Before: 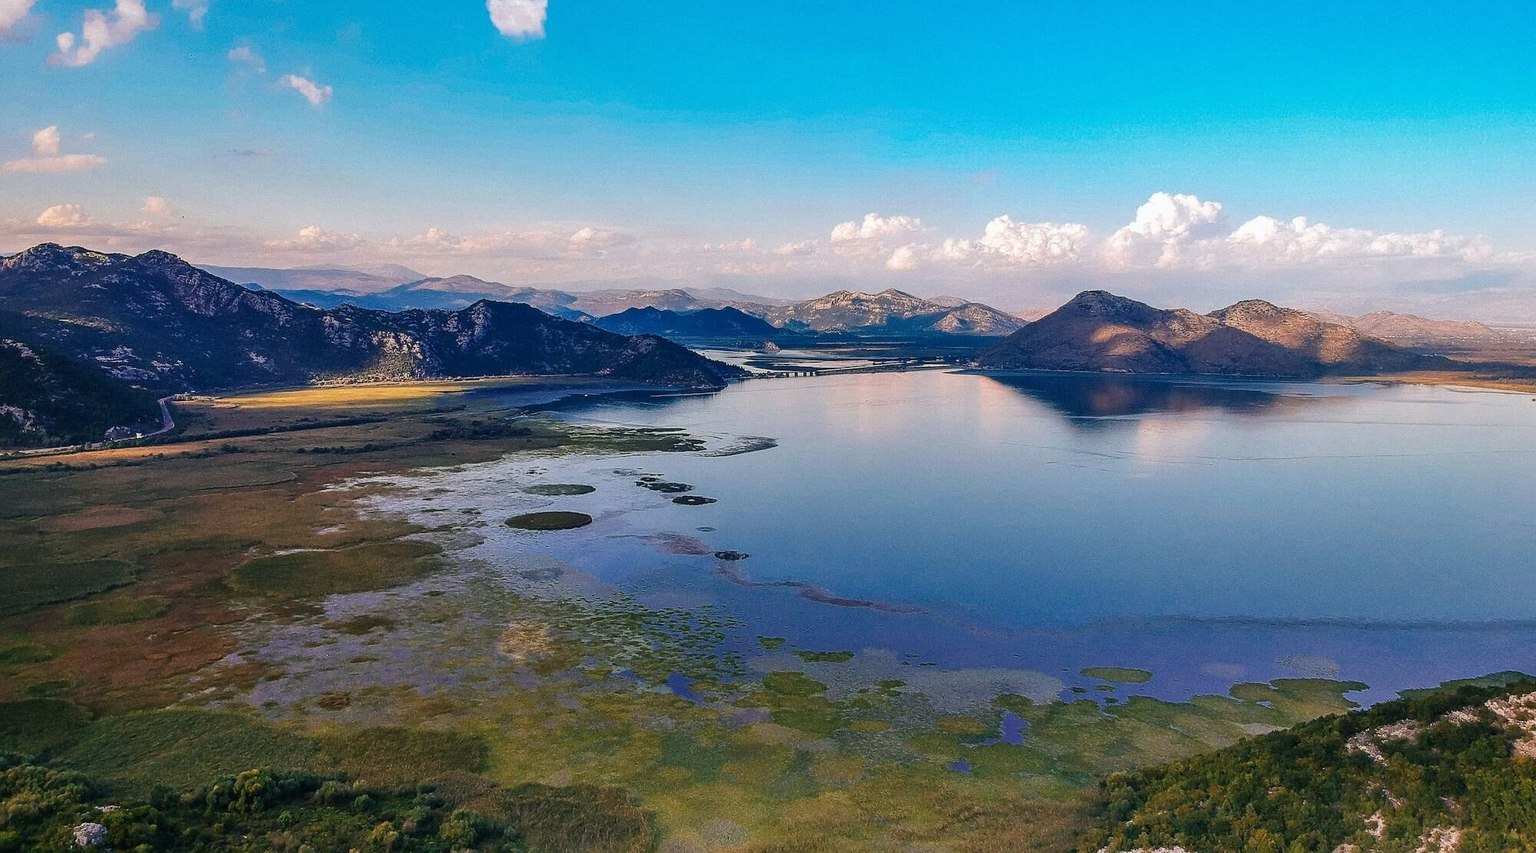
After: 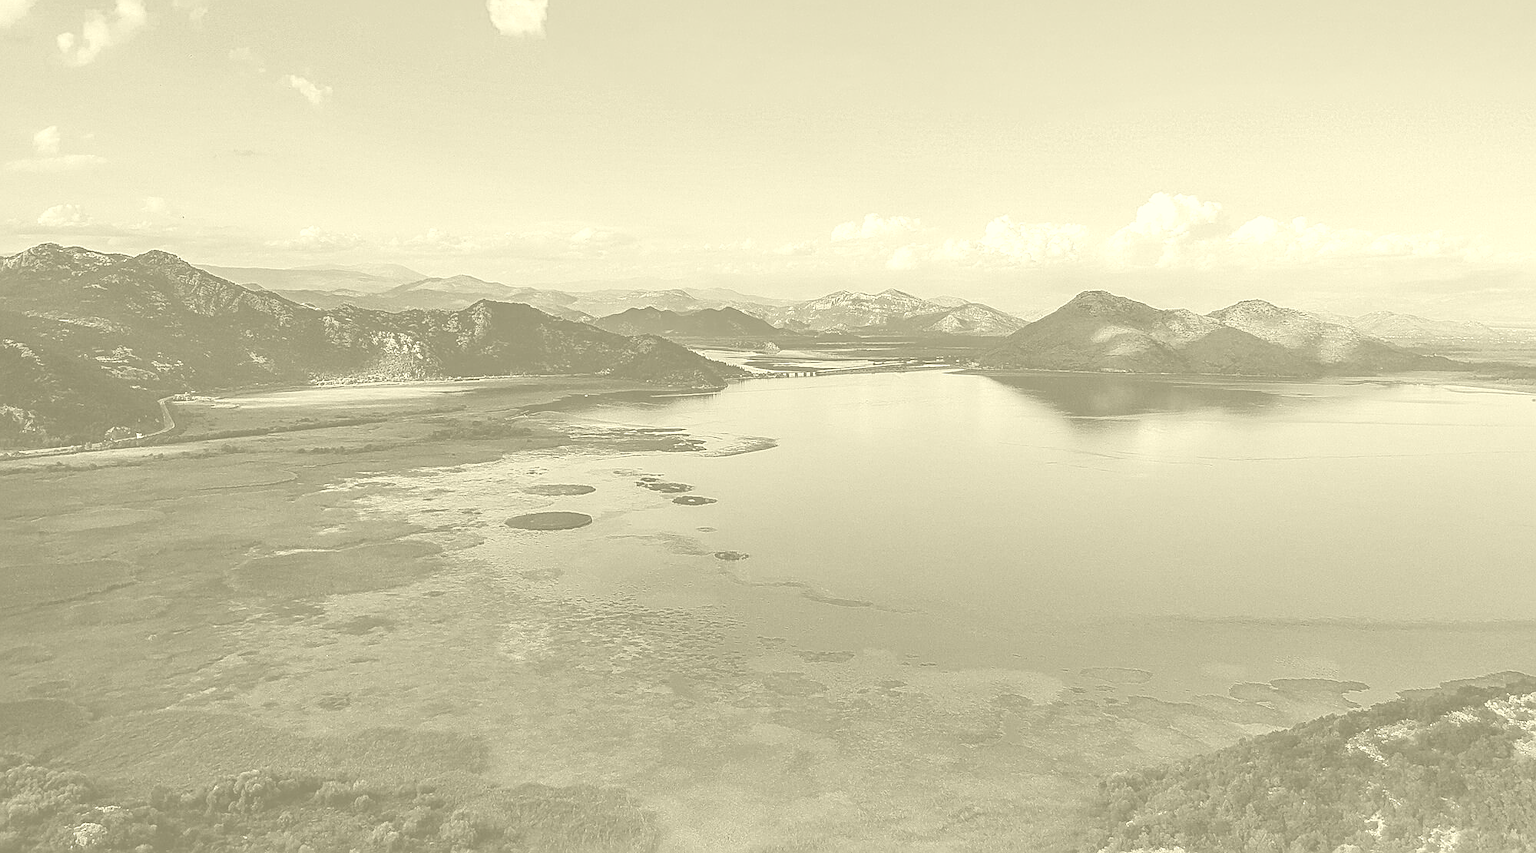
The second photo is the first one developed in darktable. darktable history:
color correction: highlights a* -0.482, highlights b* 40, shadows a* 9.8, shadows b* -0.161
colorize: hue 43.2°, saturation 40%, version 1
sharpen: on, module defaults
